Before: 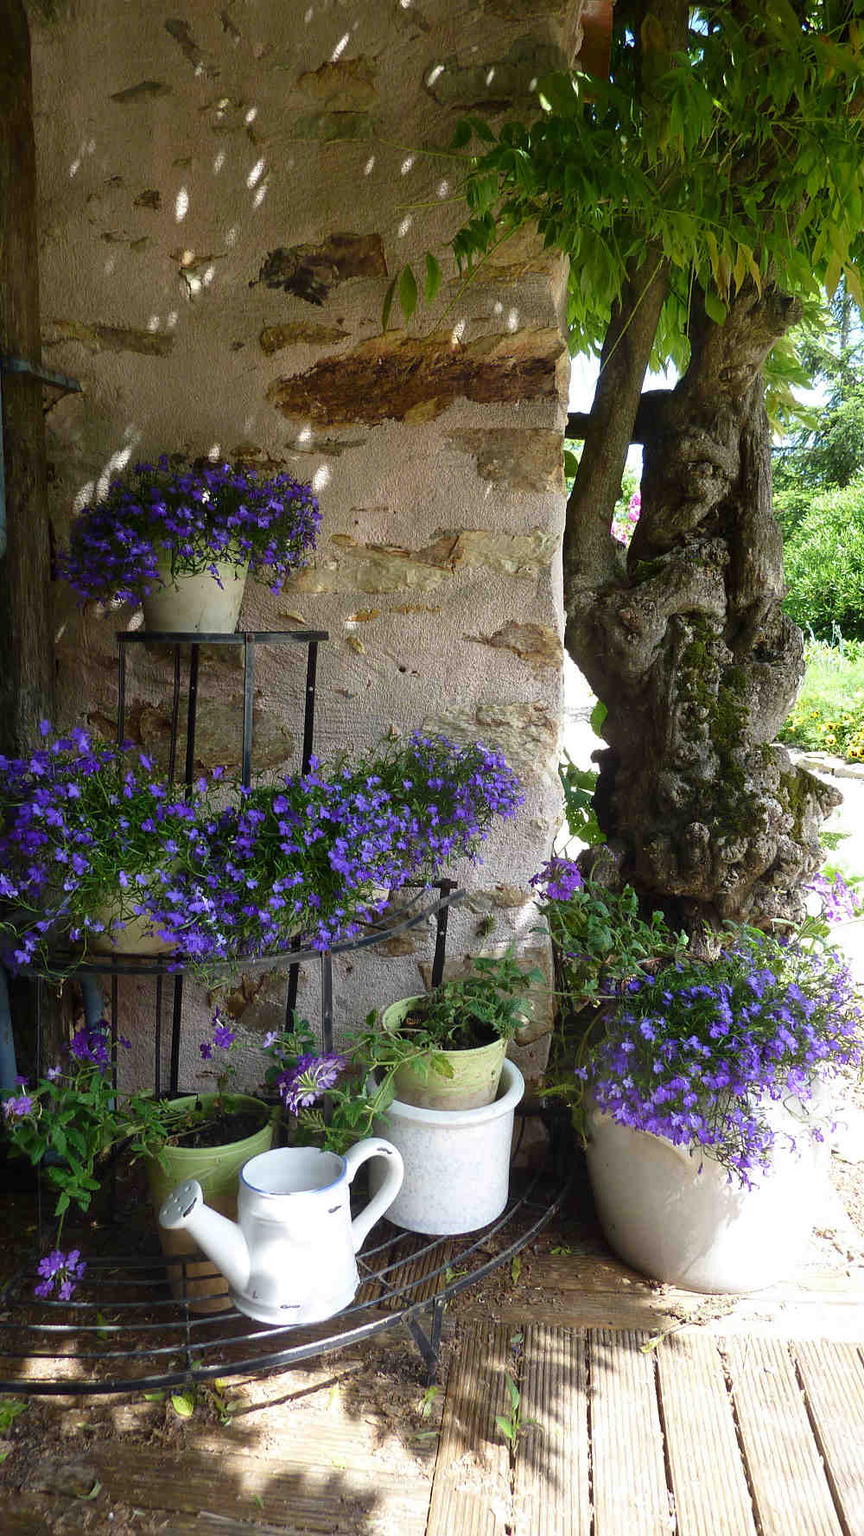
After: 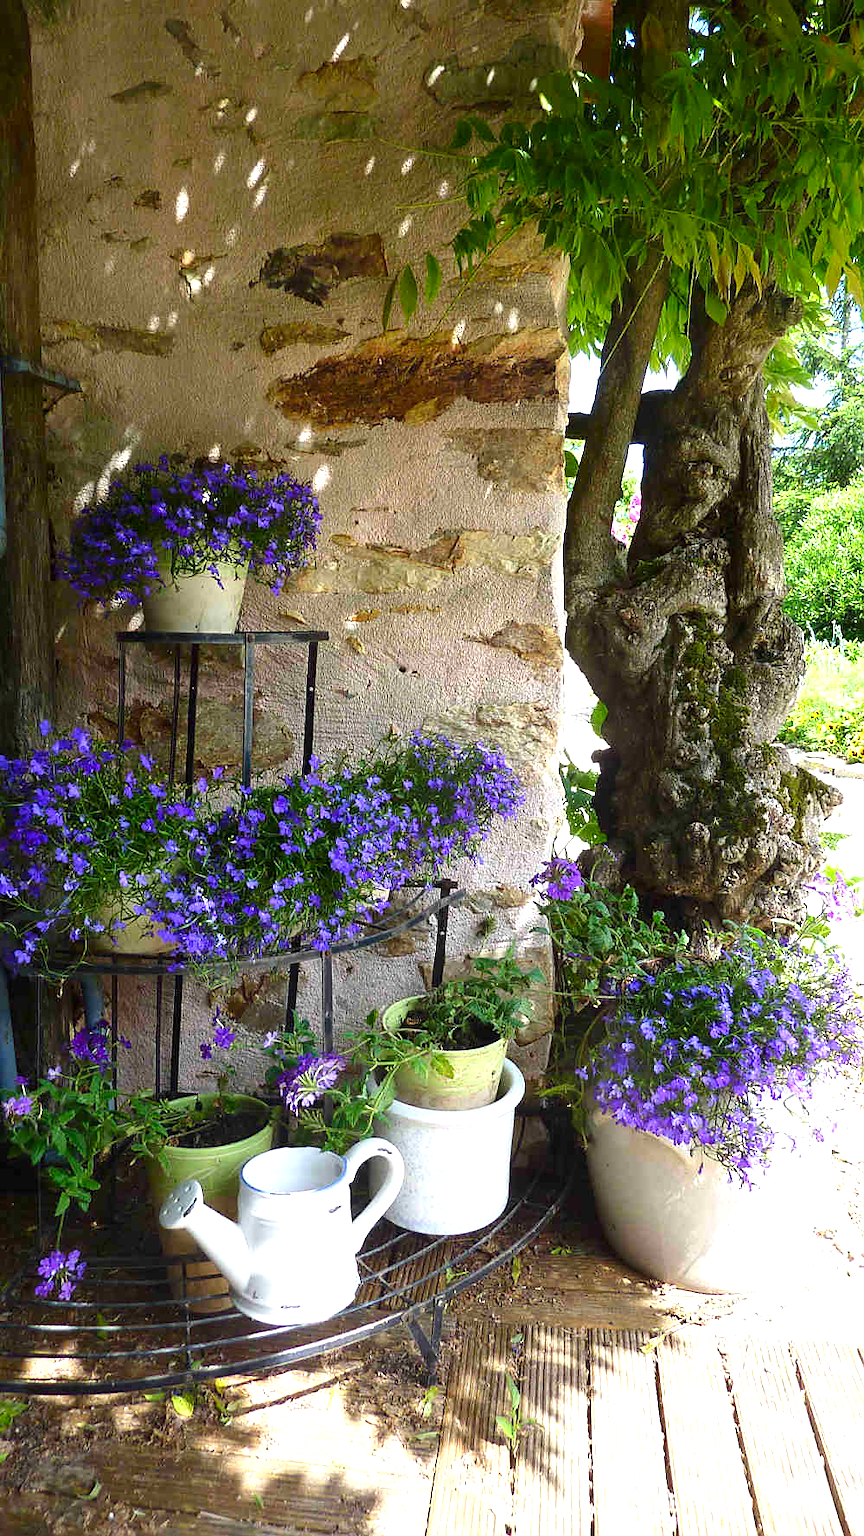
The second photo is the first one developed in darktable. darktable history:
exposure: exposure 0.608 EV, compensate highlight preservation false
contrast brightness saturation: contrast 0.084, saturation 0.205
sharpen: radius 1.596, amount 0.364, threshold 1.31
